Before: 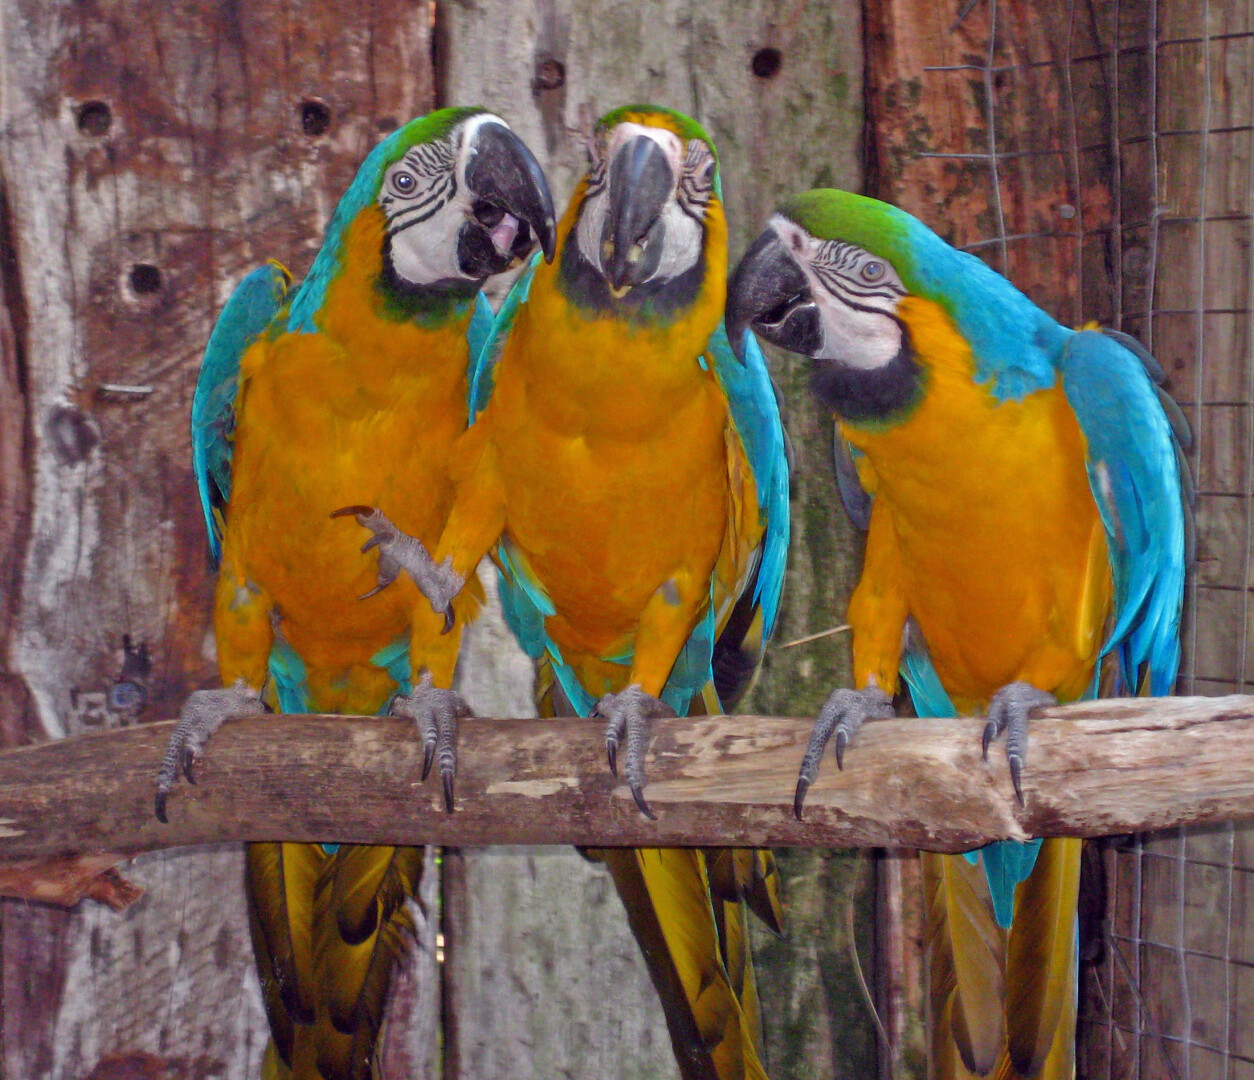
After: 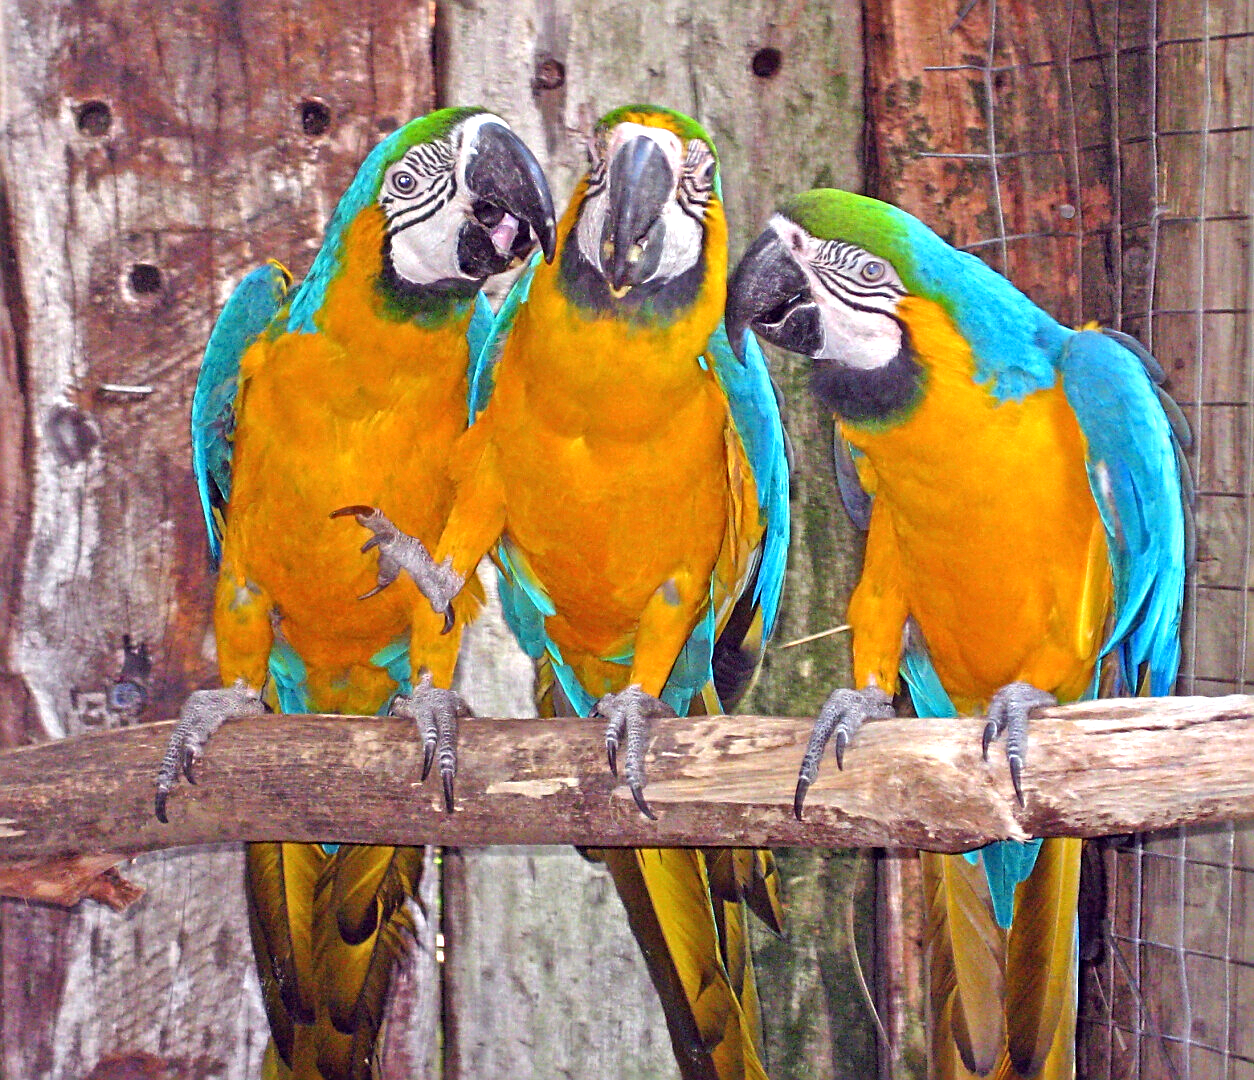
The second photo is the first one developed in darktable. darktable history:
exposure: black level correction 0, exposure 0.891 EV, compensate exposure bias true, compensate highlight preservation false
sharpen: radius 2.549, amount 0.65
